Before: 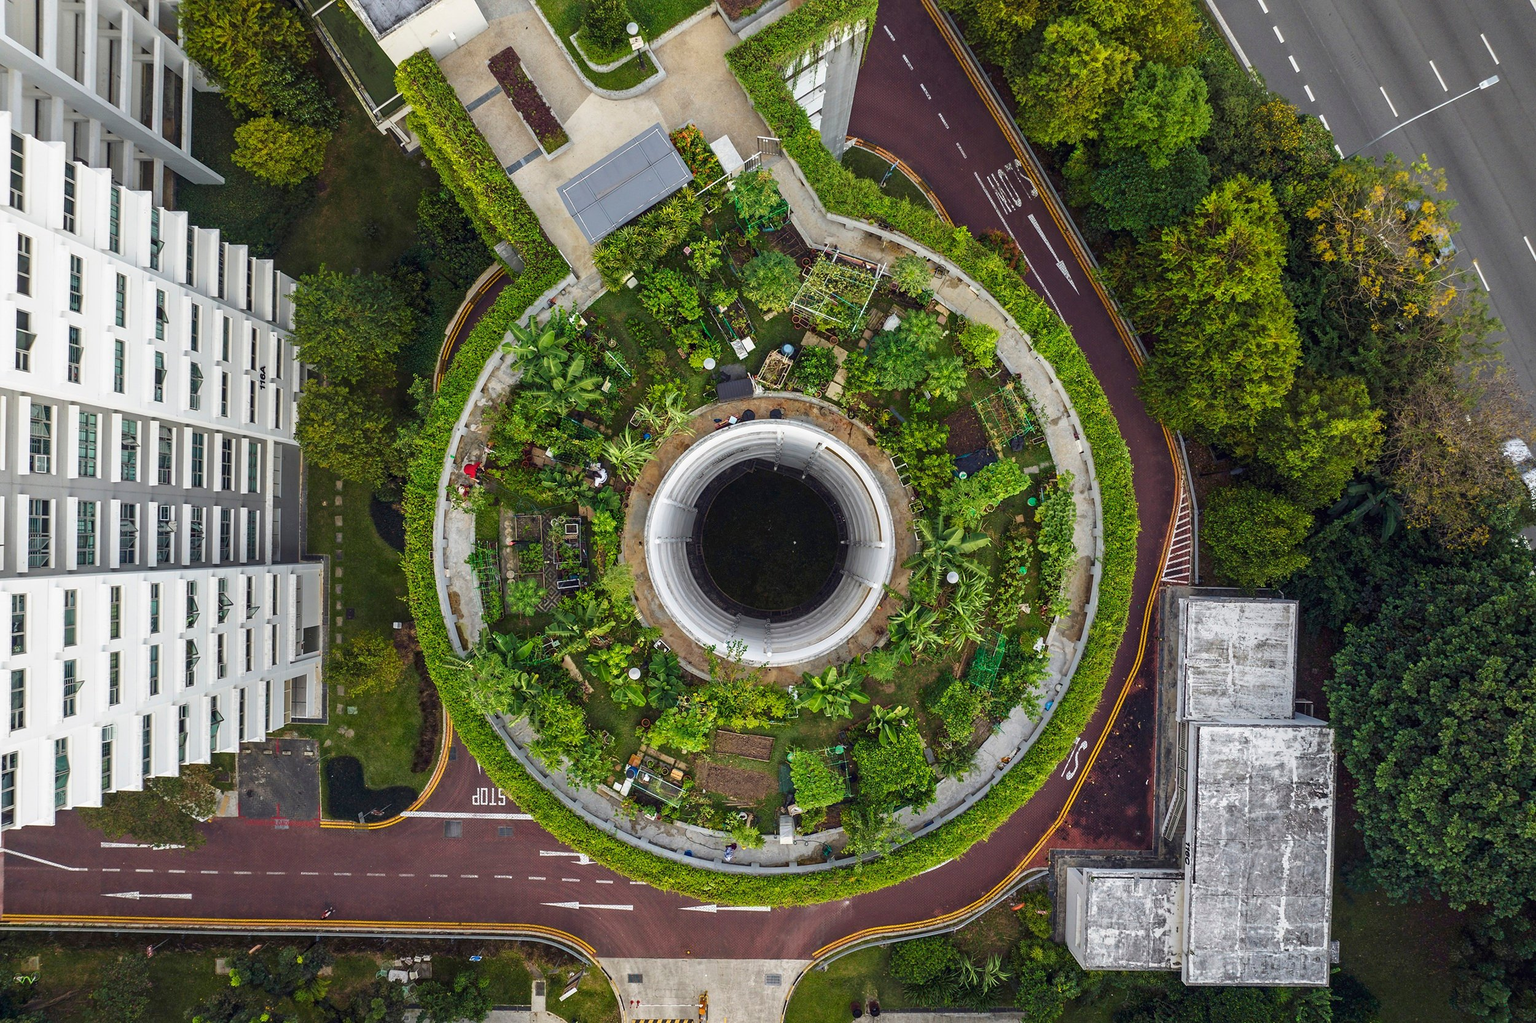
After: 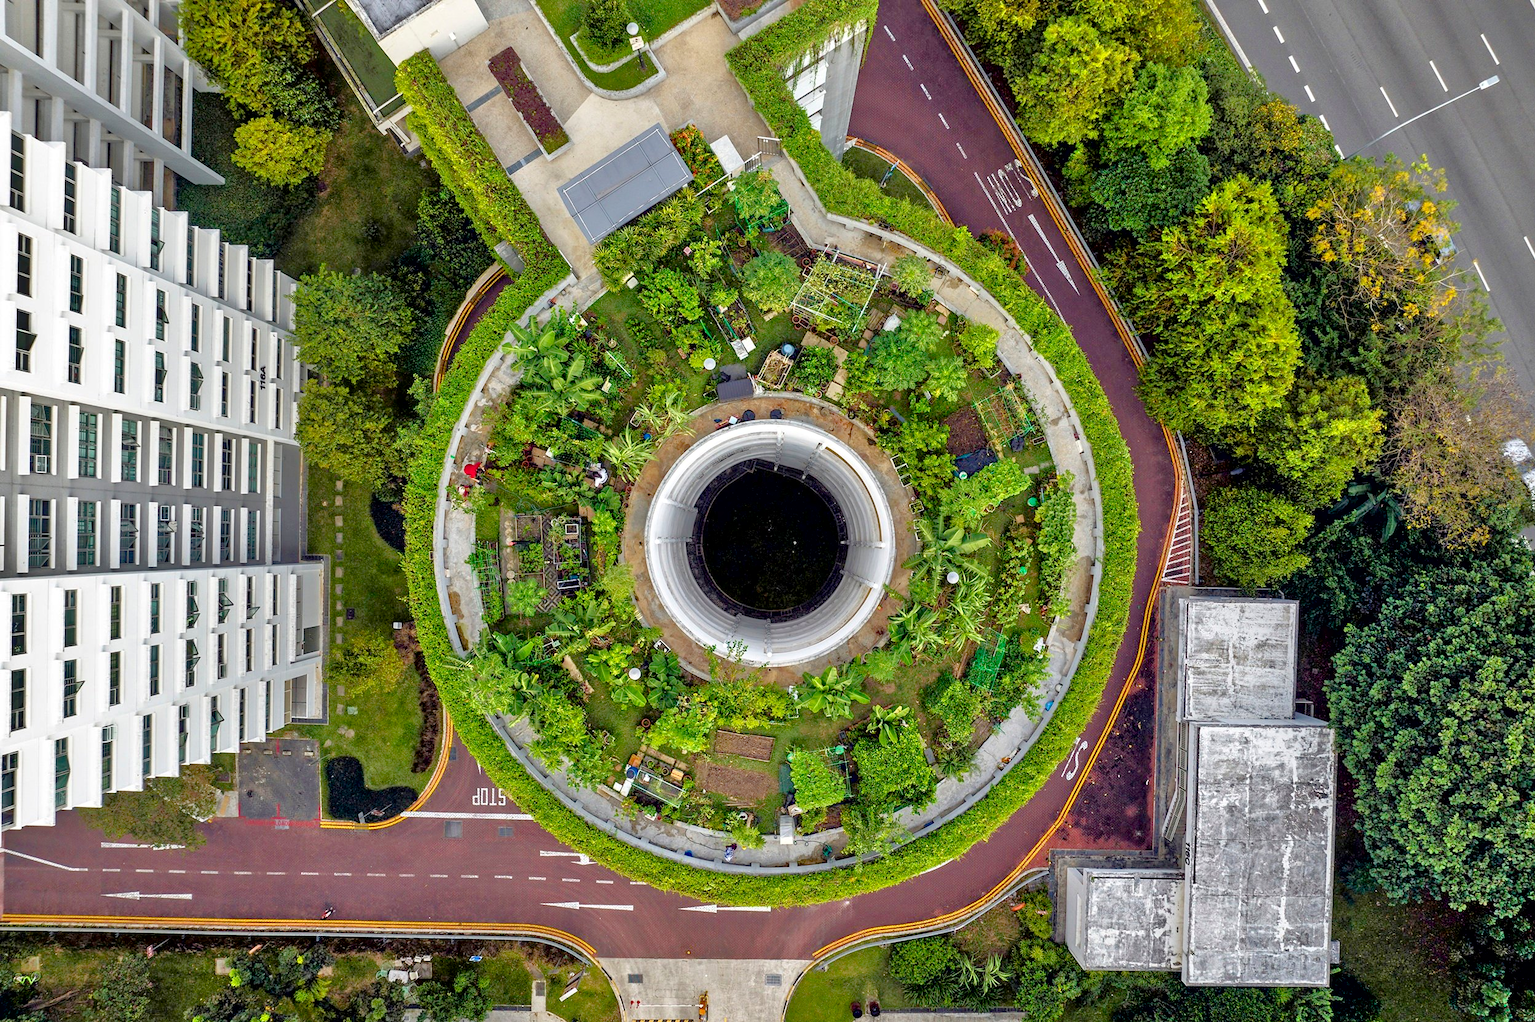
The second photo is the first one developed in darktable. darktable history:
tone equalizer: -7 EV 0.154 EV, -6 EV 0.587 EV, -5 EV 1.12 EV, -4 EV 1.35 EV, -3 EV 1.18 EV, -2 EV 0.6 EV, -1 EV 0.148 EV
shadows and highlights: soften with gaussian
exposure: black level correction 0.009, exposure 0.109 EV, compensate exposure bias true, compensate highlight preservation false
